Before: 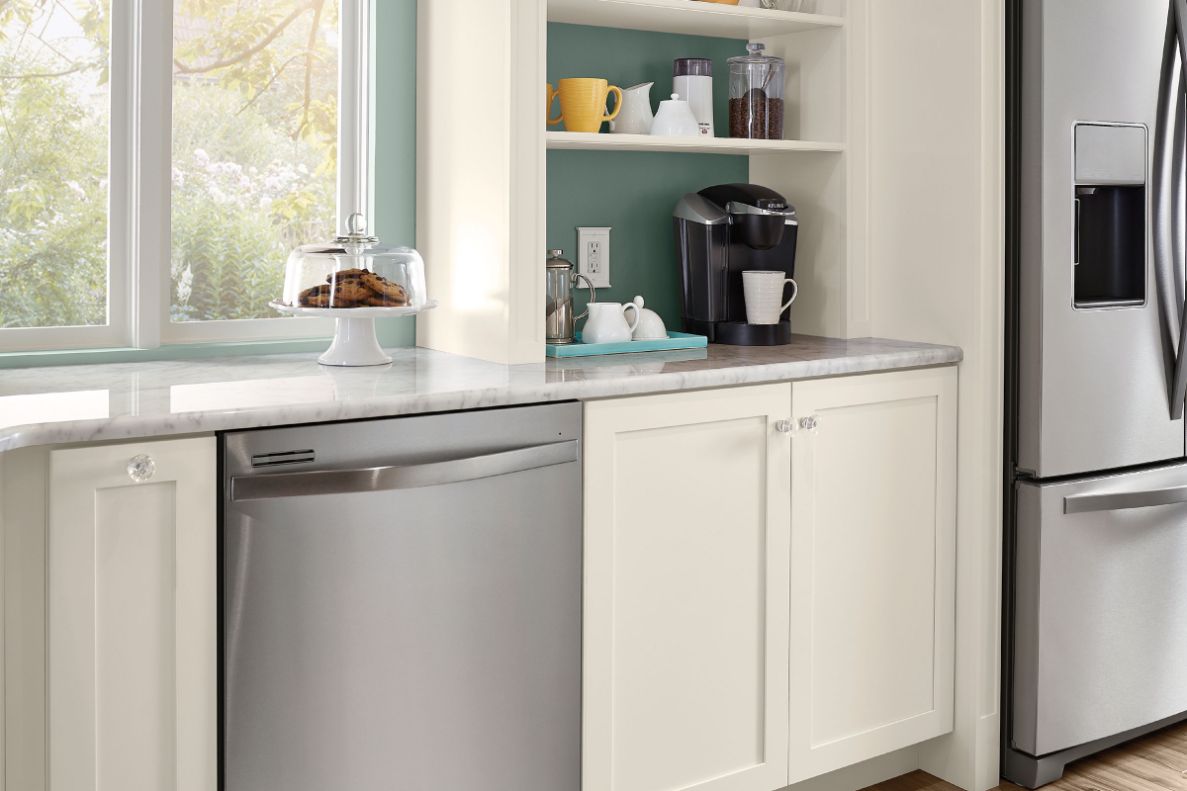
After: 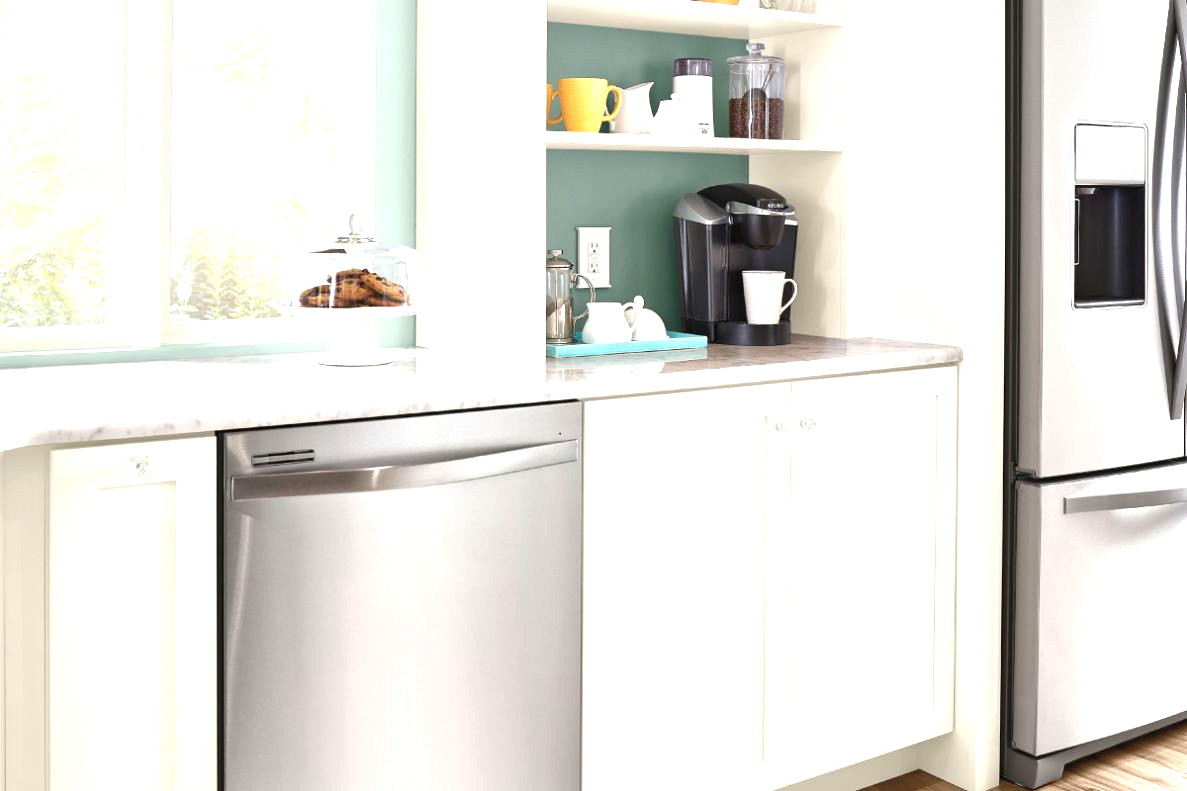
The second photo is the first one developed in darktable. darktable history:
exposure: black level correction 0, exposure 1.2 EV, compensate highlight preservation false
rgb levels: preserve colors max RGB
